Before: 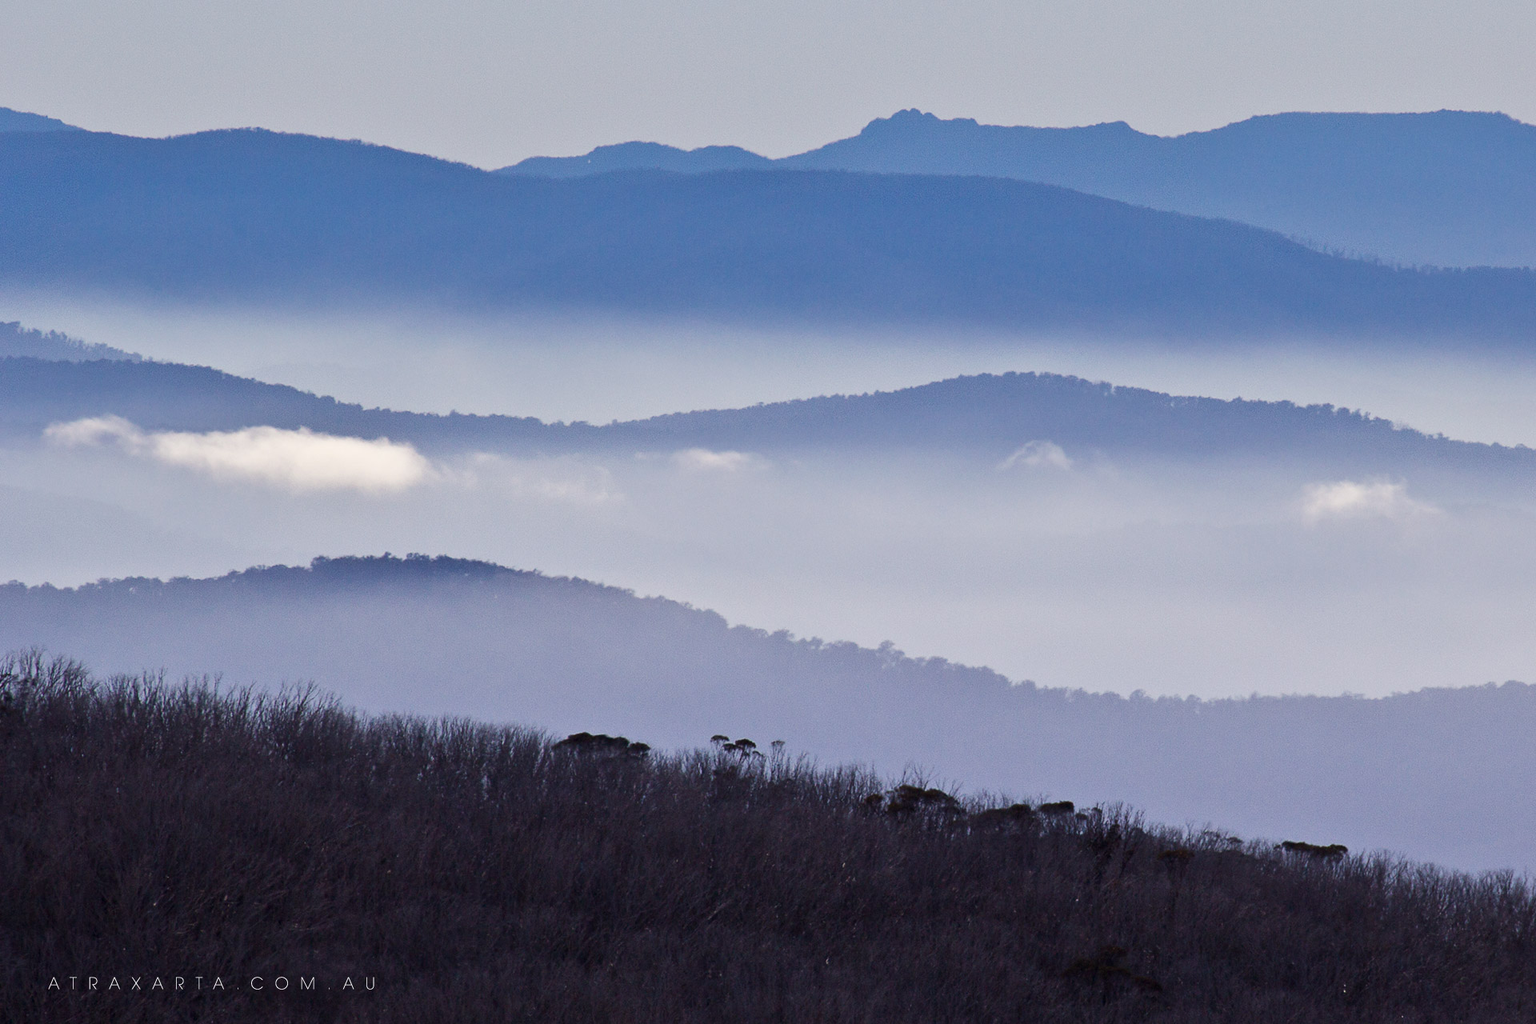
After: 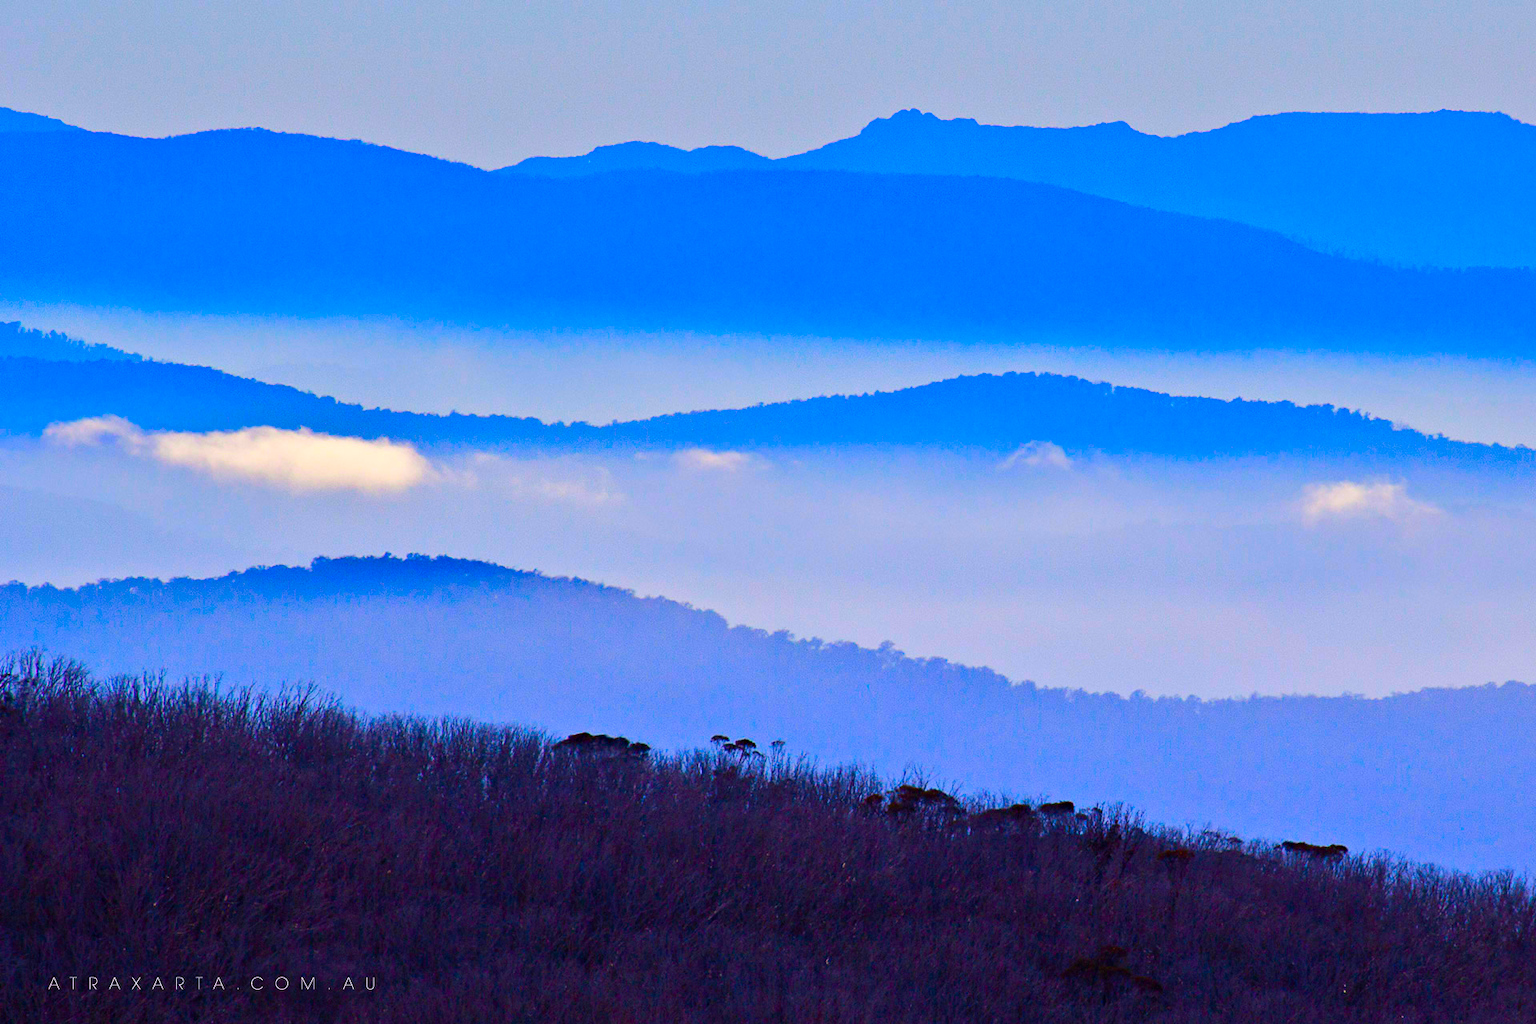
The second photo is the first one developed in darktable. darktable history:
haze removal: compatibility mode true, adaptive false
color correction: highlights b* 0.027, saturation 2.96
